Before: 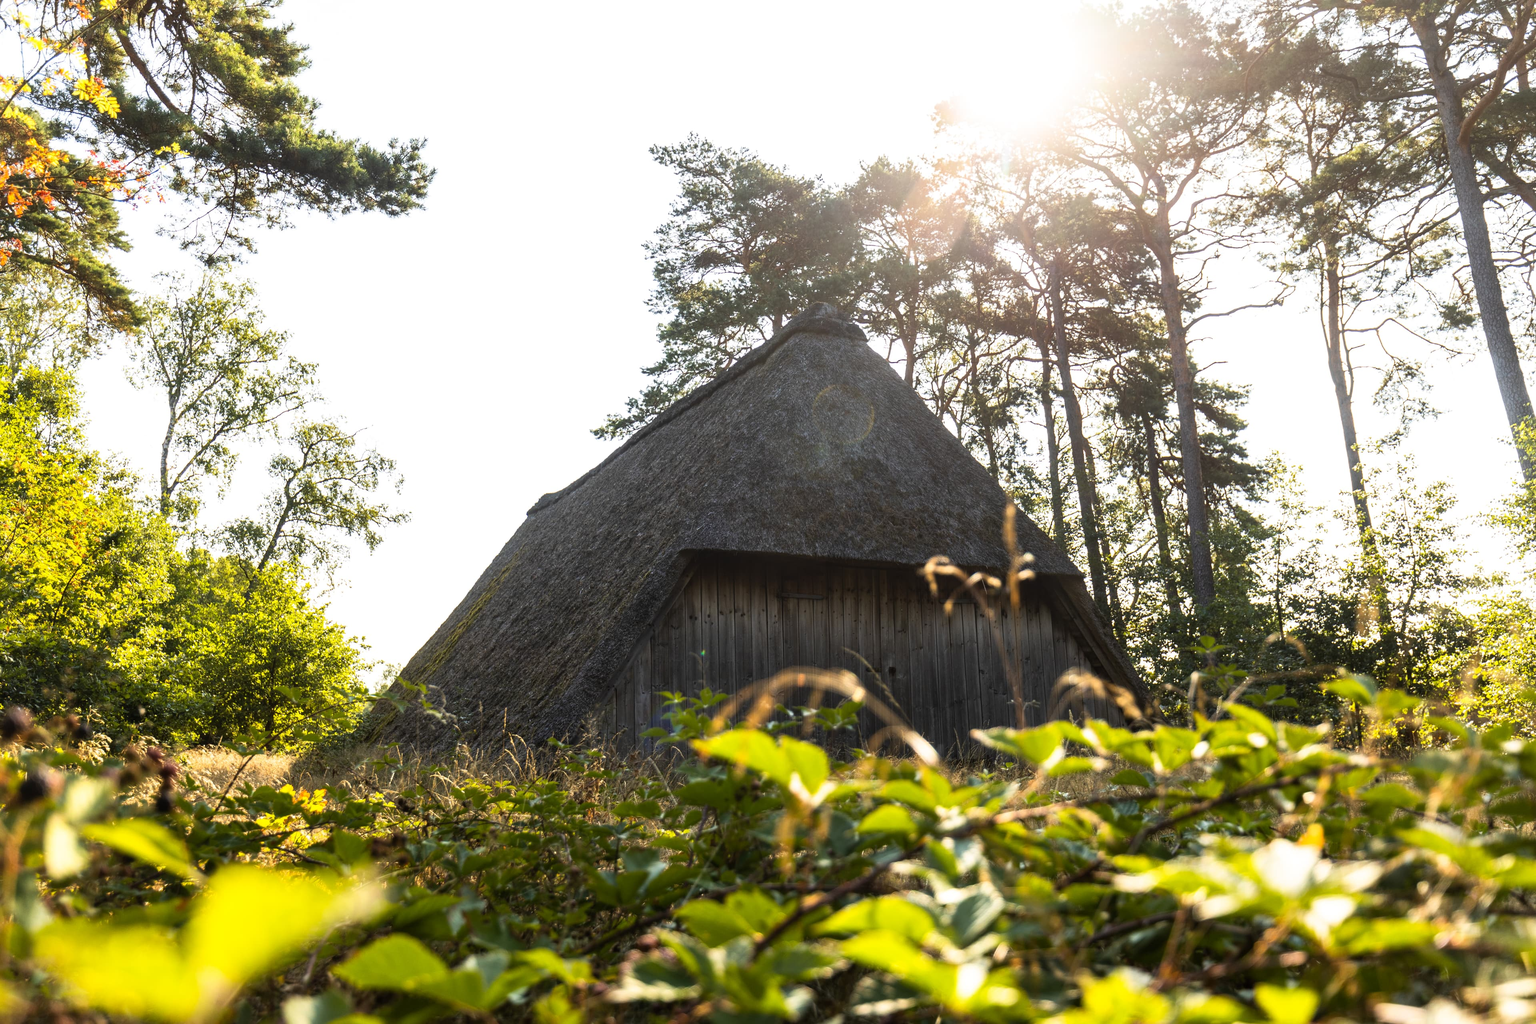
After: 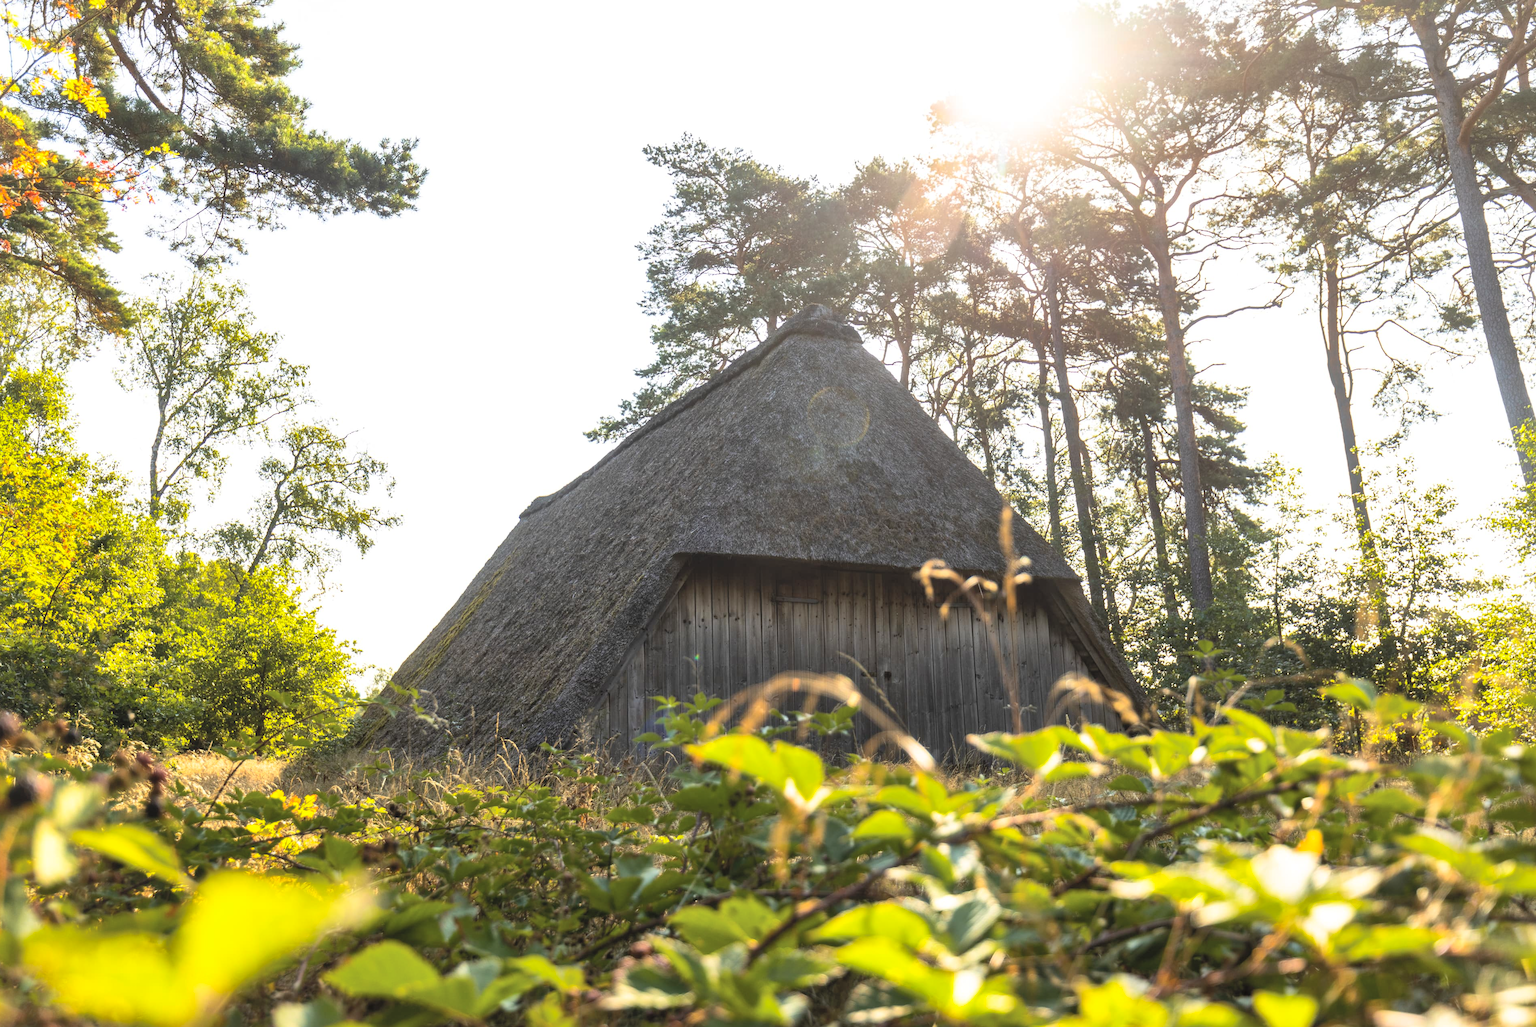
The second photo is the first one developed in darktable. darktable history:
shadows and highlights: on, module defaults
contrast brightness saturation: contrast 0.135, brightness 0.208
crop and rotate: left 0.798%, top 0.128%, bottom 0.352%
